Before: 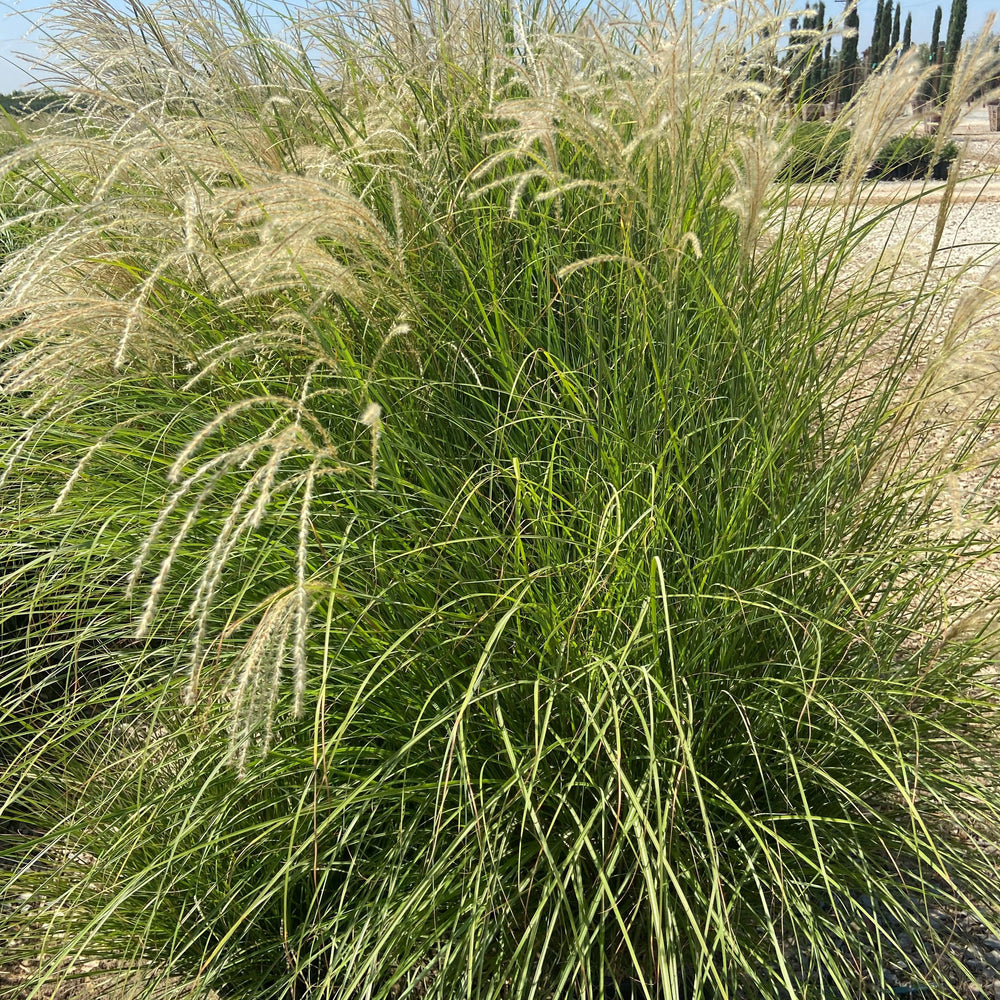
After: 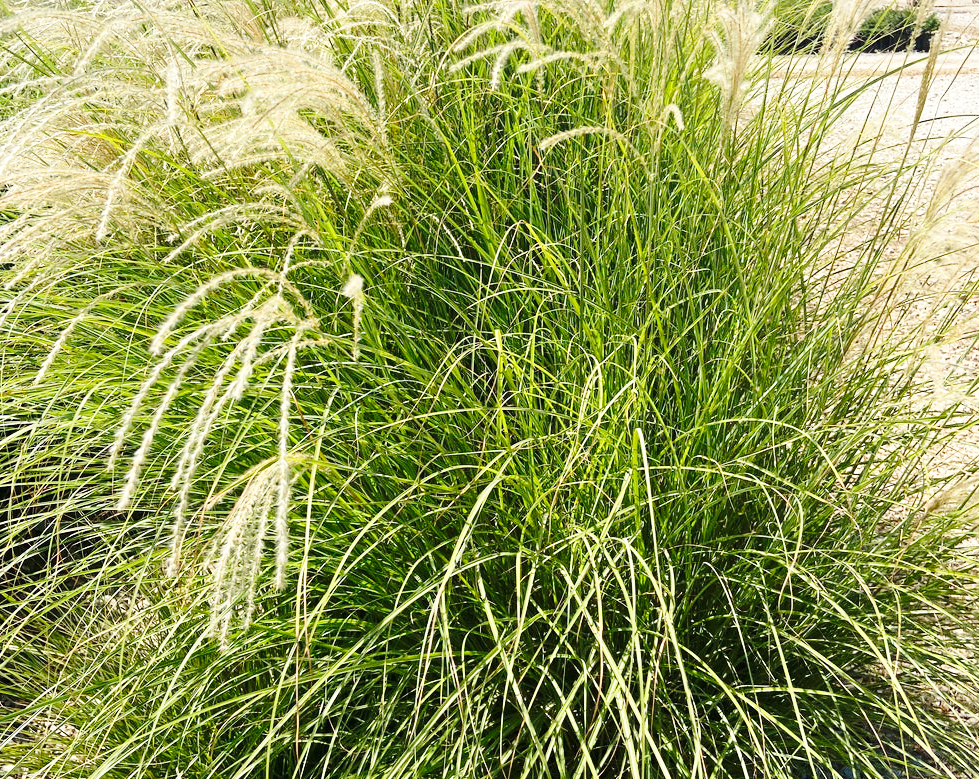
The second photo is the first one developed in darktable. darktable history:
crop and rotate: left 1.814%, top 12.818%, right 0.25%, bottom 9.225%
base curve: curves: ch0 [(0, 0) (0.032, 0.037) (0.105, 0.228) (0.435, 0.76) (0.856, 0.983) (1, 1)], preserve colors none
